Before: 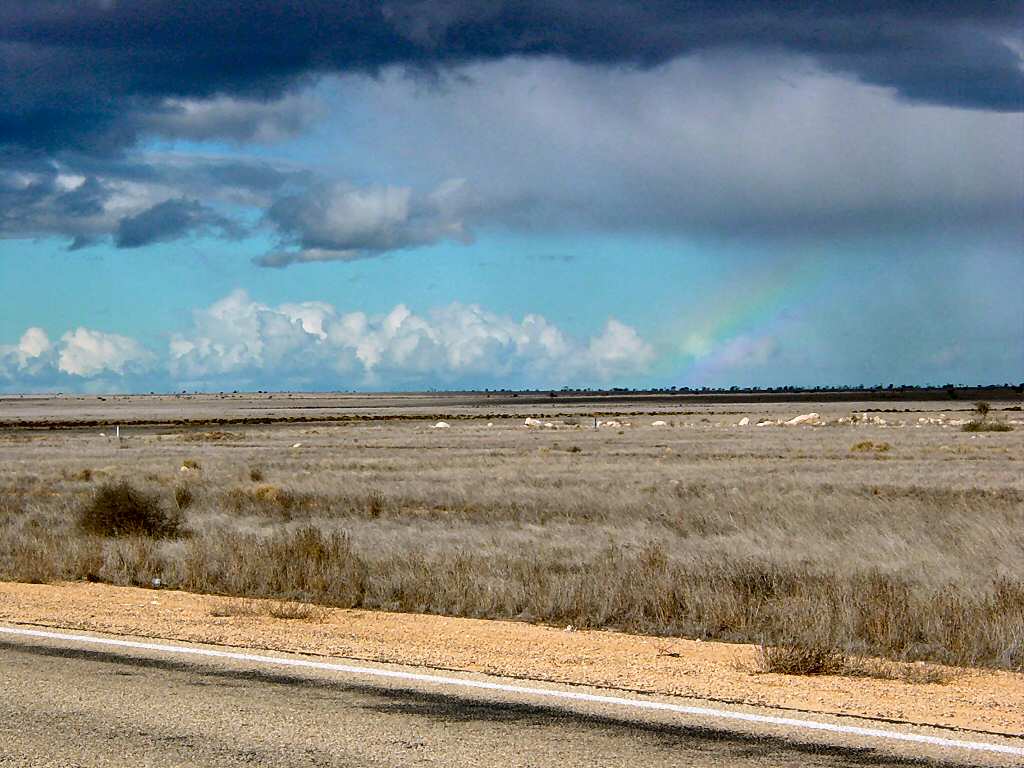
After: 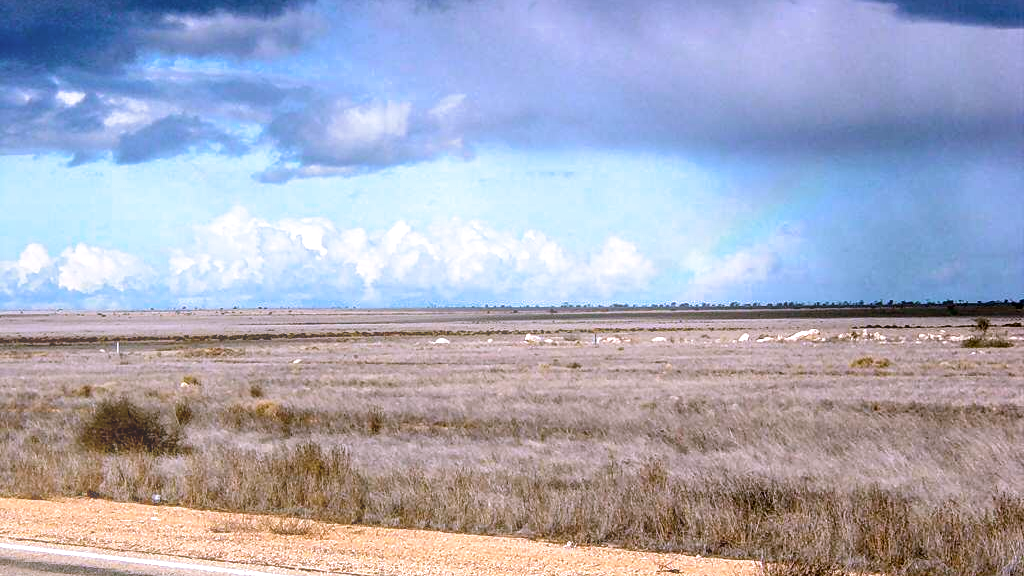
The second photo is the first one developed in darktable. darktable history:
white balance: red 1.042, blue 1.17
exposure: exposure 0.2 EV, compensate highlight preservation false
split-toning: shadows › saturation 0.61, highlights › saturation 0.58, balance -28.74, compress 87.36%
crop: top 11.038%, bottom 13.962%
bloom: threshold 82.5%, strength 16.25%
local contrast: detail 130%
